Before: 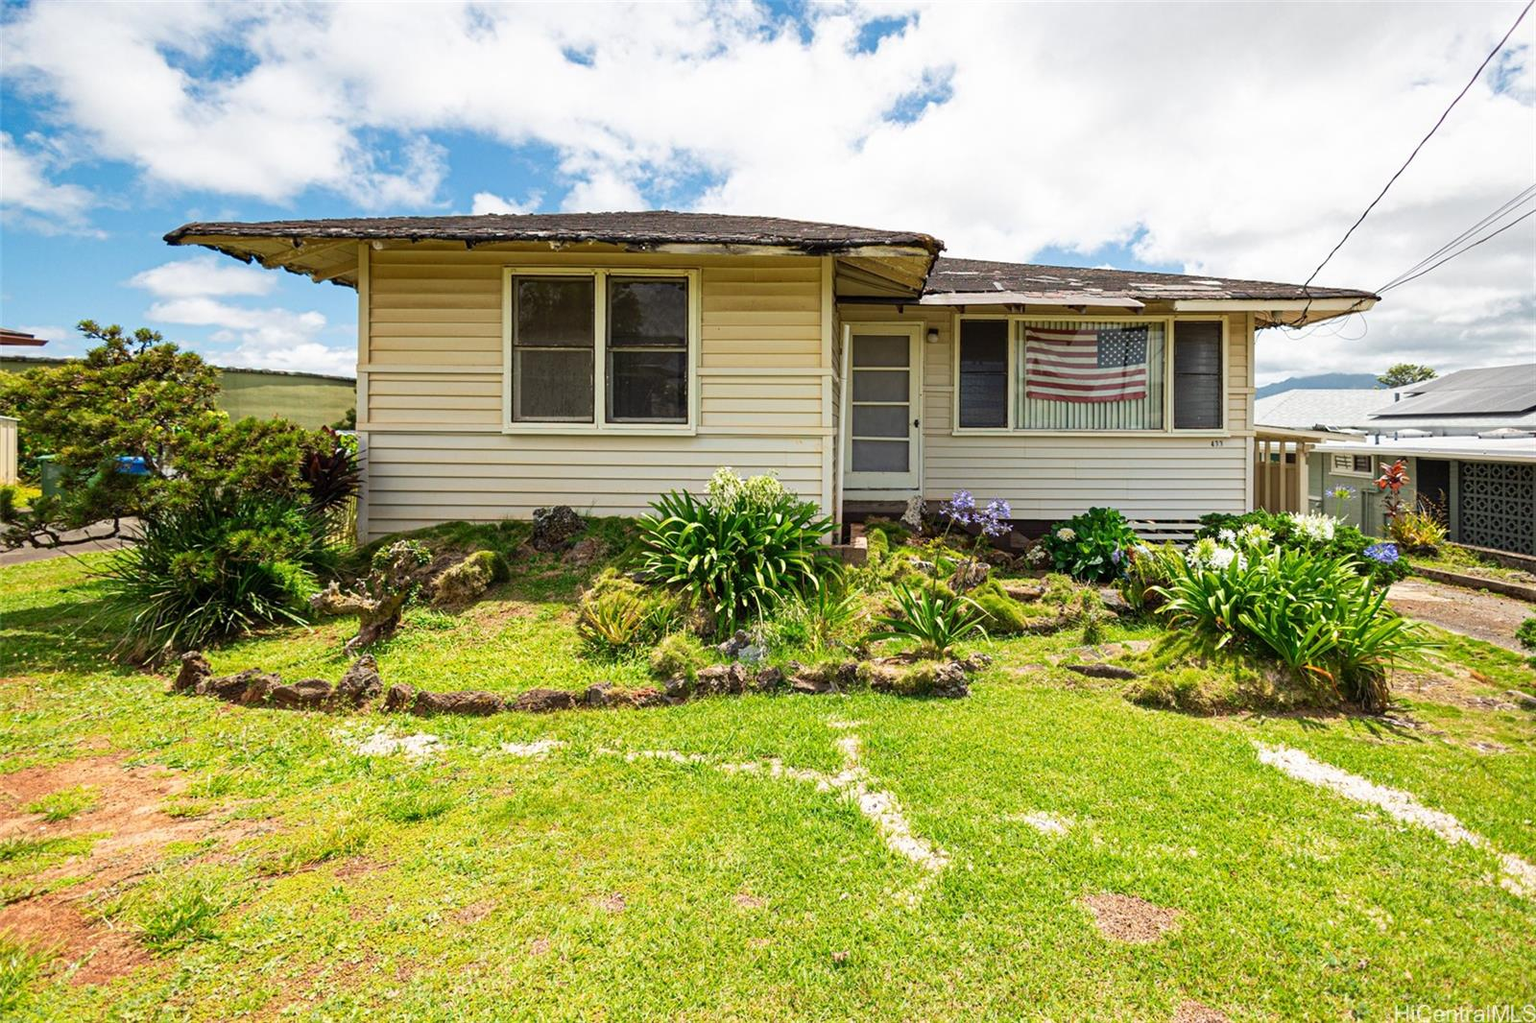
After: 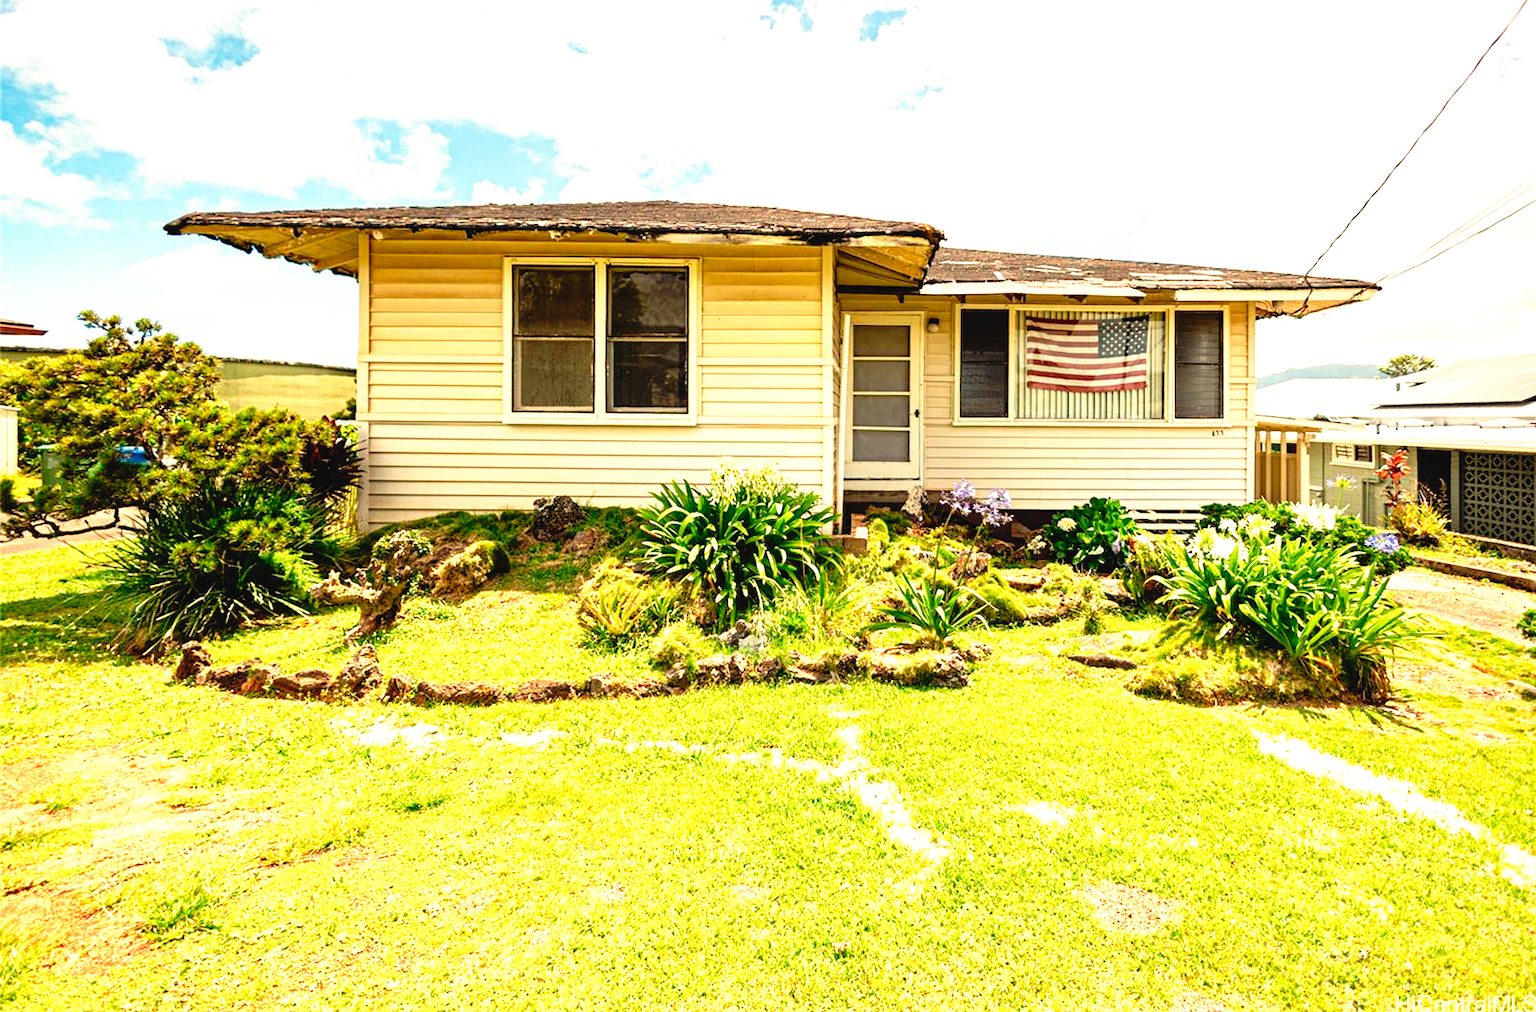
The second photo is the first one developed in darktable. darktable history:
crop: top 1.049%, right 0.001%
exposure: exposure 0.785 EV, compensate highlight preservation false
tone curve: curves: ch0 [(0, 0) (0.003, 0.033) (0.011, 0.033) (0.025, 0.036) (0.044, 0.039) (0.069, 0.04) (0.1, 0.043) (0.136, 0.052) (0.177, 0.085) (0.224, 0.14) (0.277, 0.225) (0.335, 0.333) (0.399, 0.419) (0.468, 0.51) (0.543, 0.603) (0.623, 0.713) (0.709, 0.808) (0.801, 0.901) (0.898, 0.98) (1, 1)], preserve colors none
white balance: red 1.123, blue 0.83
